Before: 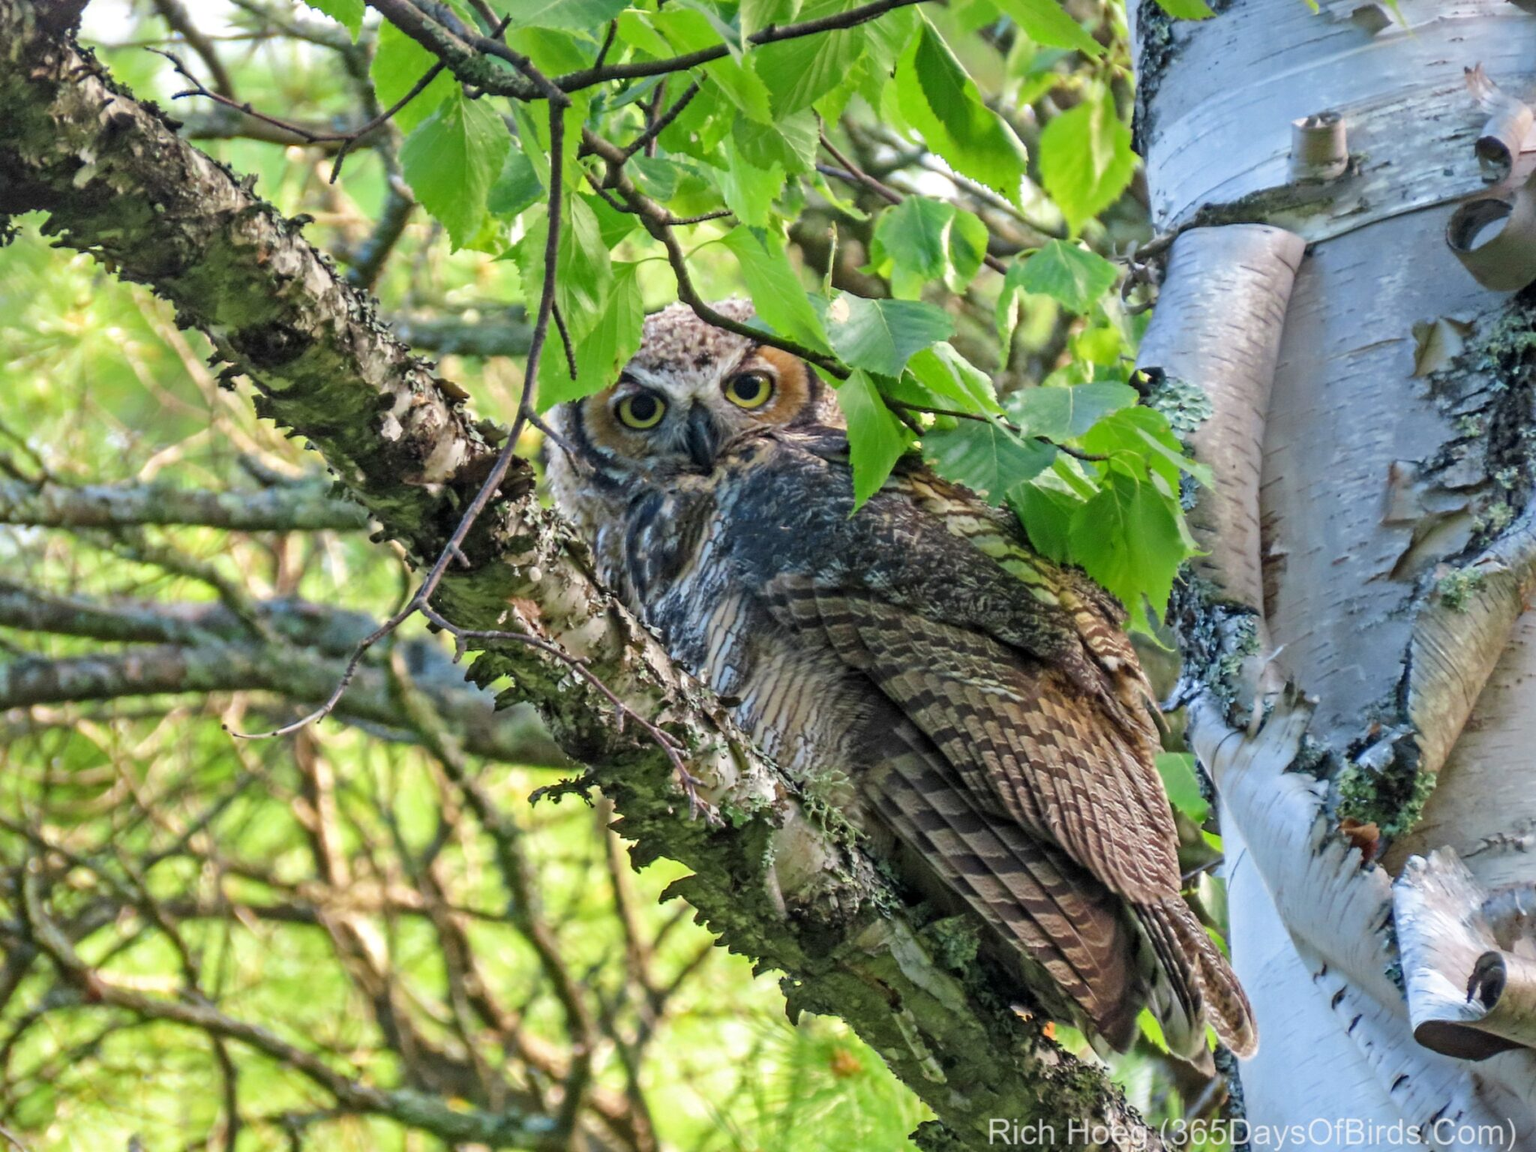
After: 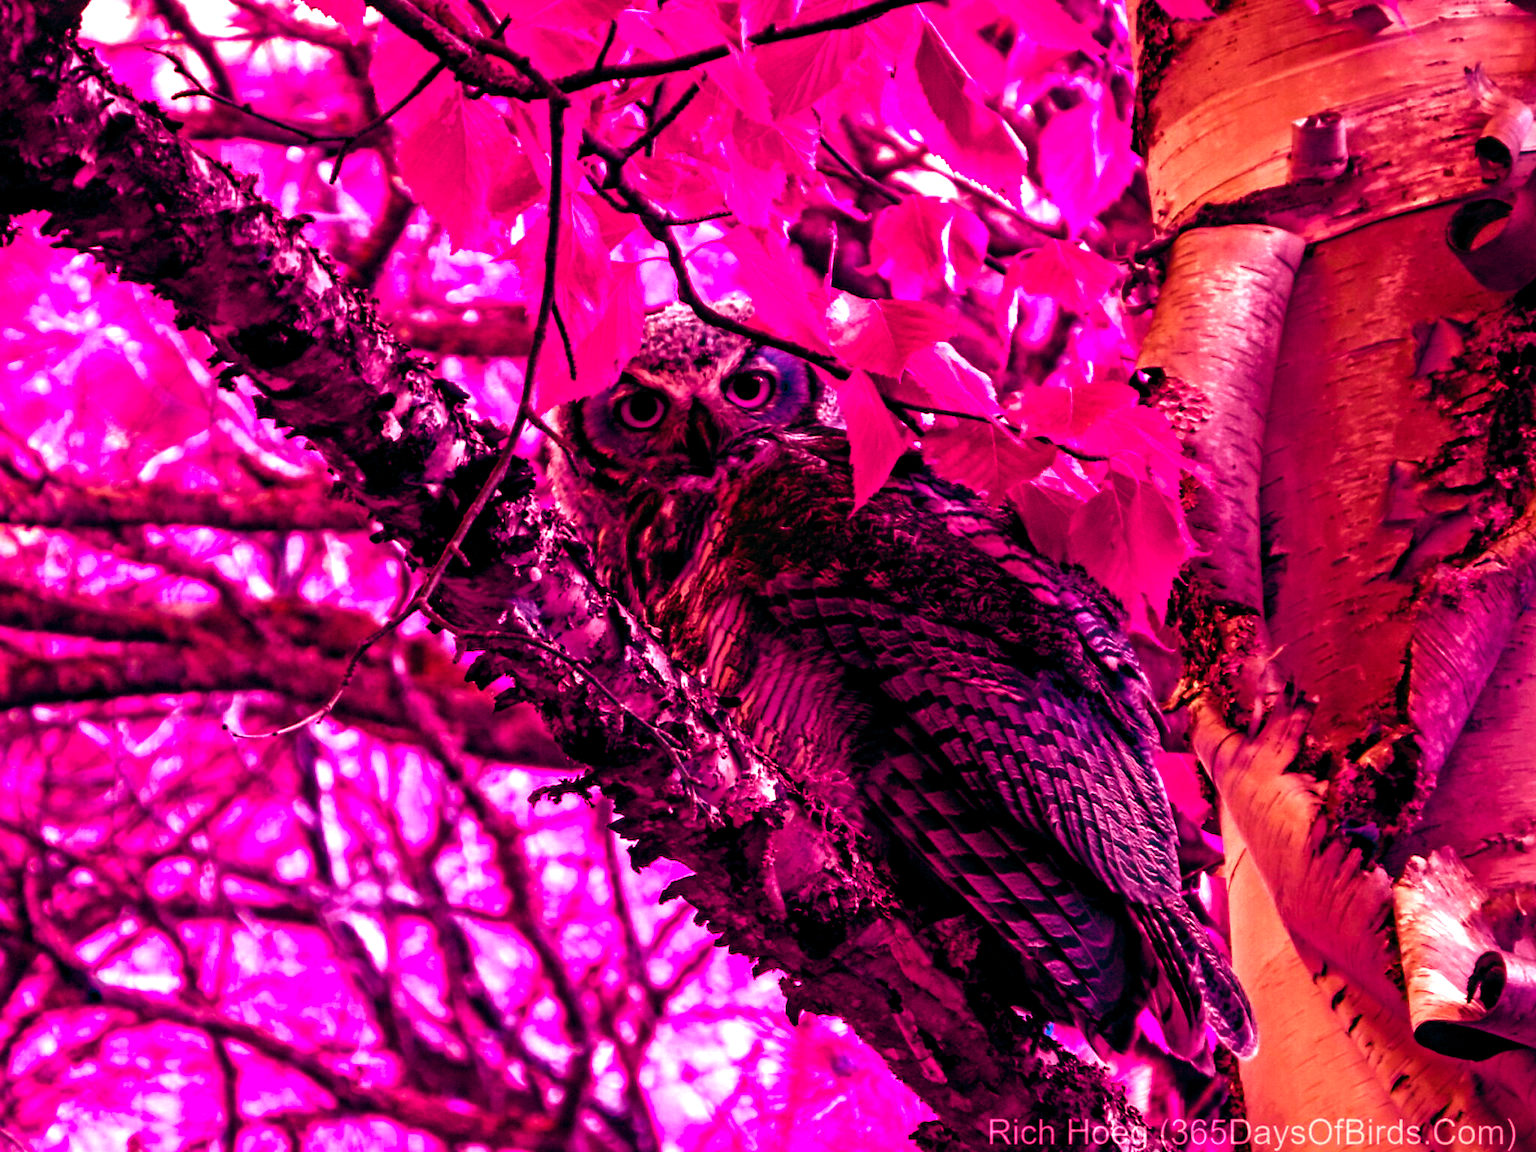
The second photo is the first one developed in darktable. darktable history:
color balance rgb: shadows lift › luminance -18.76%, shadows lift › chroma 35.44%, power › luminance -3.76%, power › hue 142.17°, highlights gain › chroma 7.5%, highlights gain › hue 184.75°, global offset › luminance -0.52%, global offset › chroma 0.91%, global offset › hue 173.36°, shadows fall-off 300%, white fulcrum 2 EV, highlights fall-off 300%, linear chroma grading › shadows 17.19%, linear chroma grading › highlights 61.12%, linear chroma grading › global chroma 50%, hue shift -150.52°, perceptual brilliance grading › global brilliance 12%, mask middle-gray fulcrum 100%, contrast gray fulcrum 38.43%, contrast 35.15%, saturation formula JzAzBz (2021)
